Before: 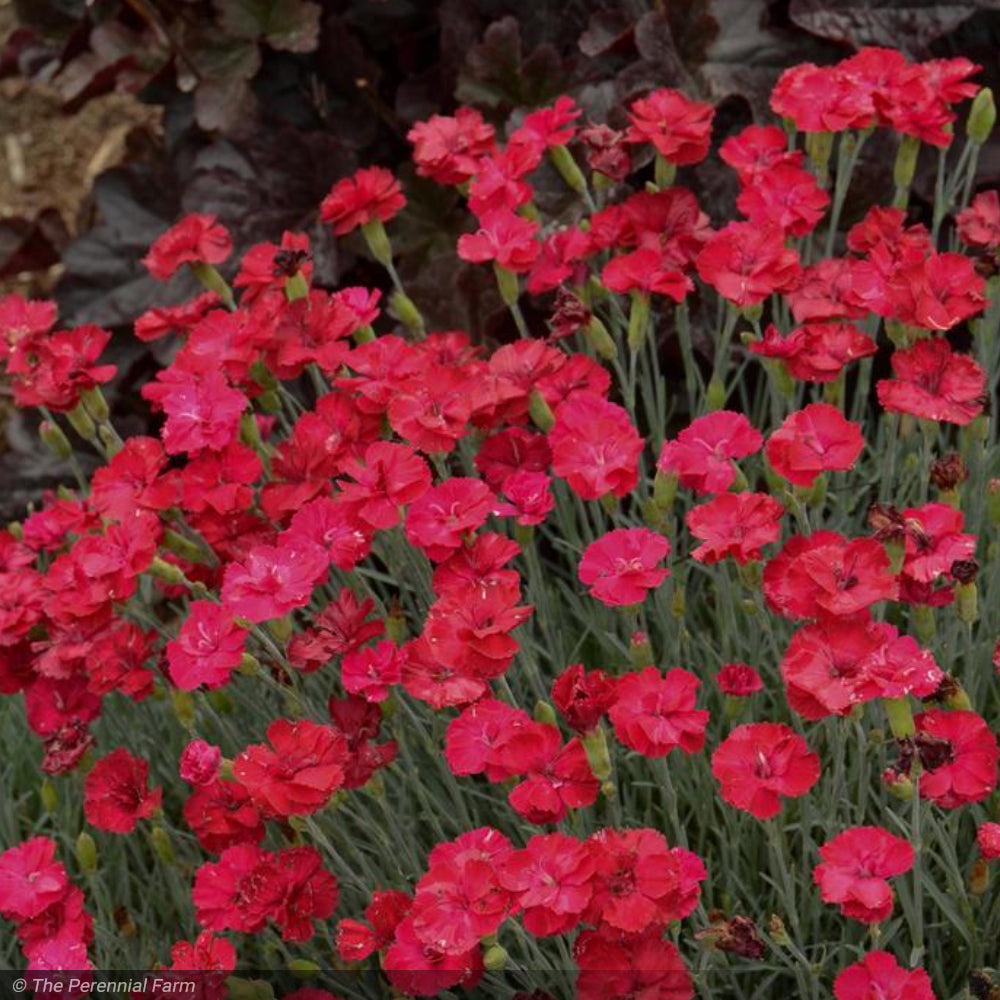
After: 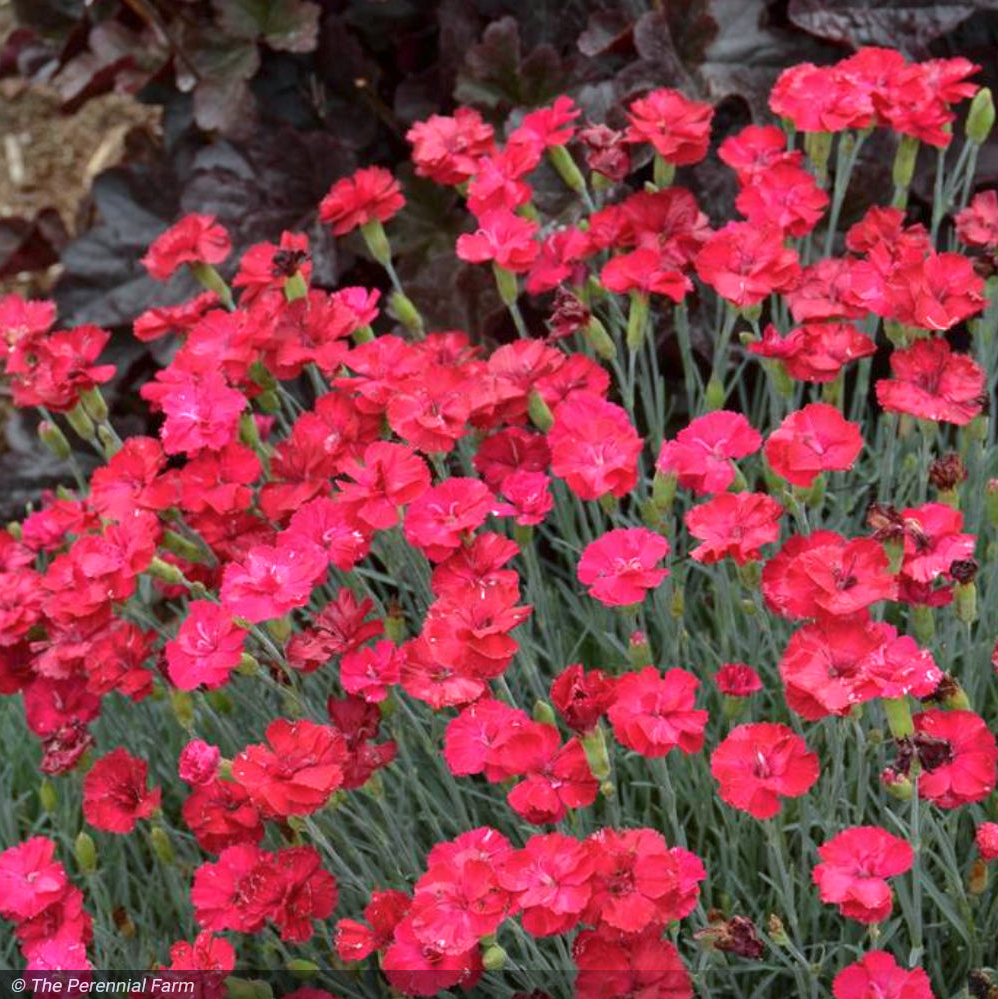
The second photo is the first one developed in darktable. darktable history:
crop and rotate: left 0.126%
exposure: exposure 0.766 EV, compensate highlight preservation false
color calibration: x 0.37, y 0.382, temperature 4313.32 K
